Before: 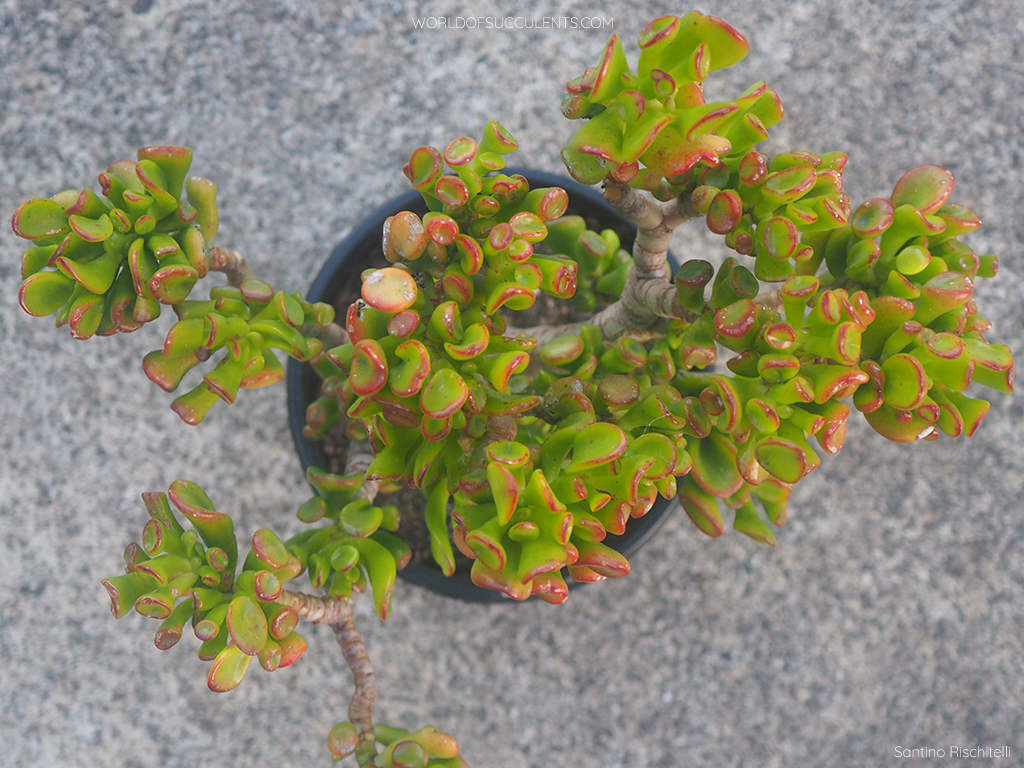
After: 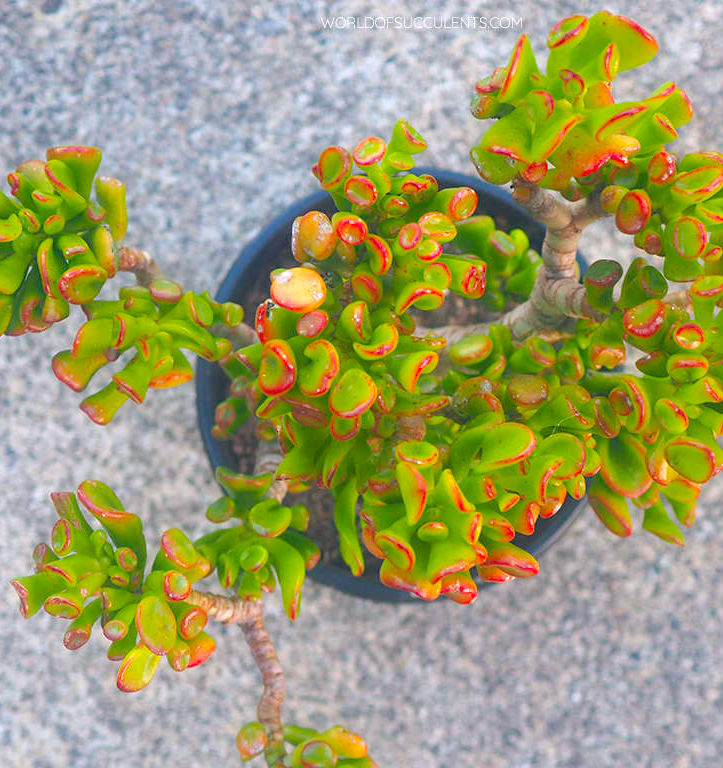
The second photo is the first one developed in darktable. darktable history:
levels: levels [0, 0.478, 1]
color balance rgb: global offset › chroma 0.092%, global offset › hue 253.24°, perceptual saturation grading › global saturation 29.721%, perceptual brilliance grading › global brilliance 12.177%
crop and rotate: left 8.927%, right 20.391%
contrast brightness saturation: saturation 0.178
